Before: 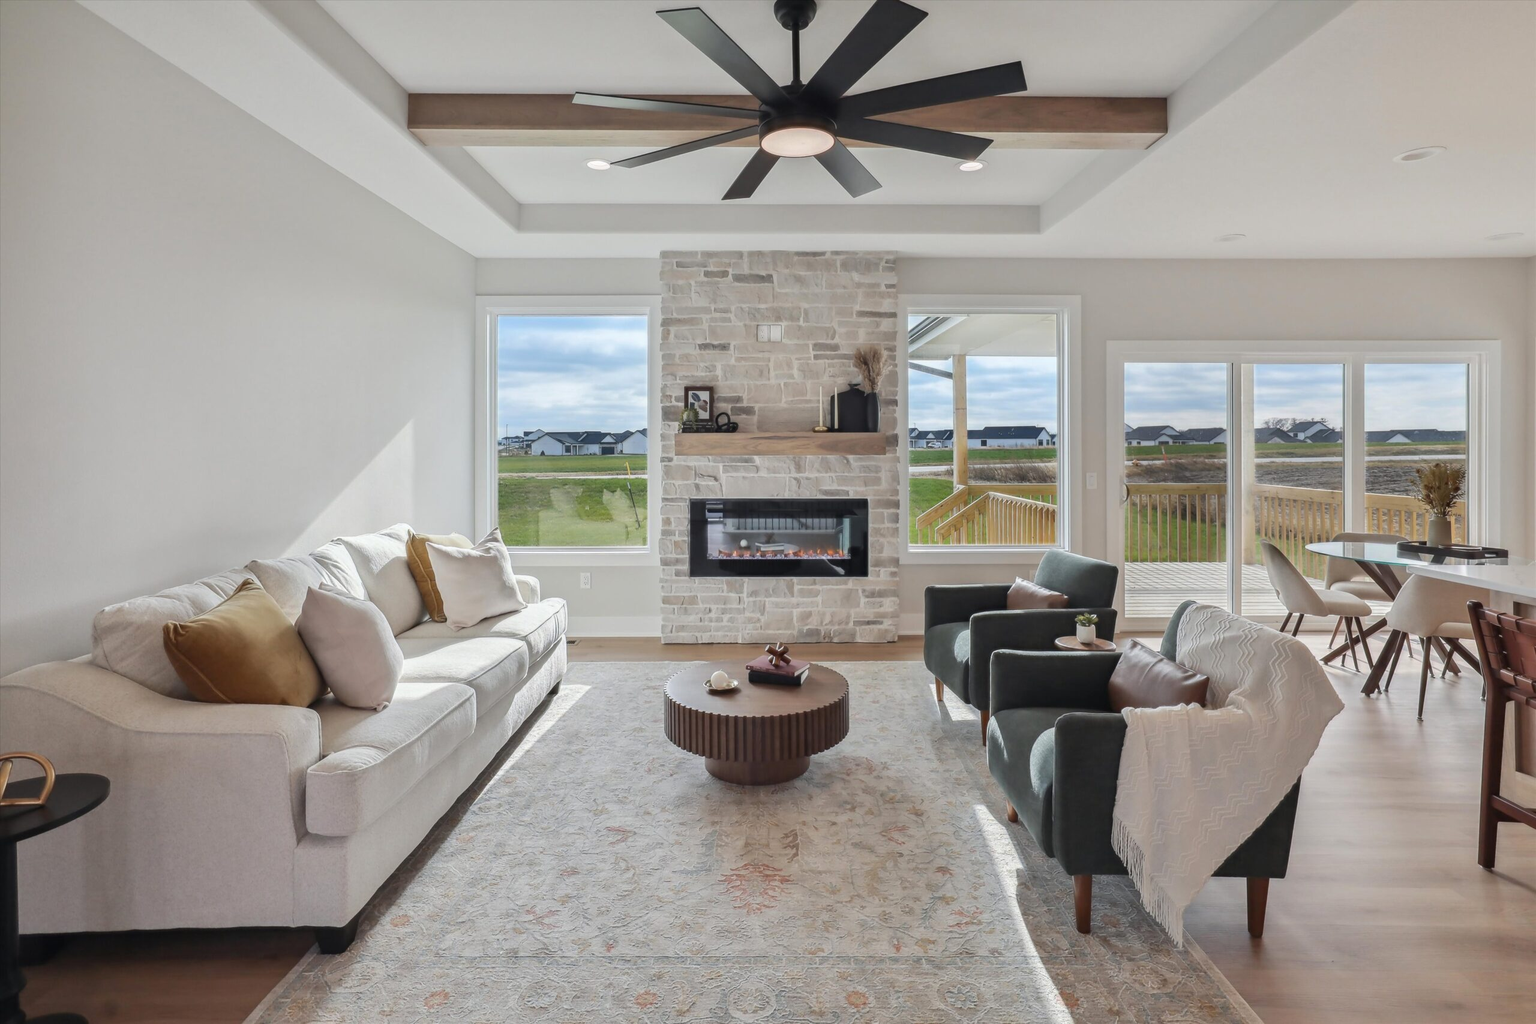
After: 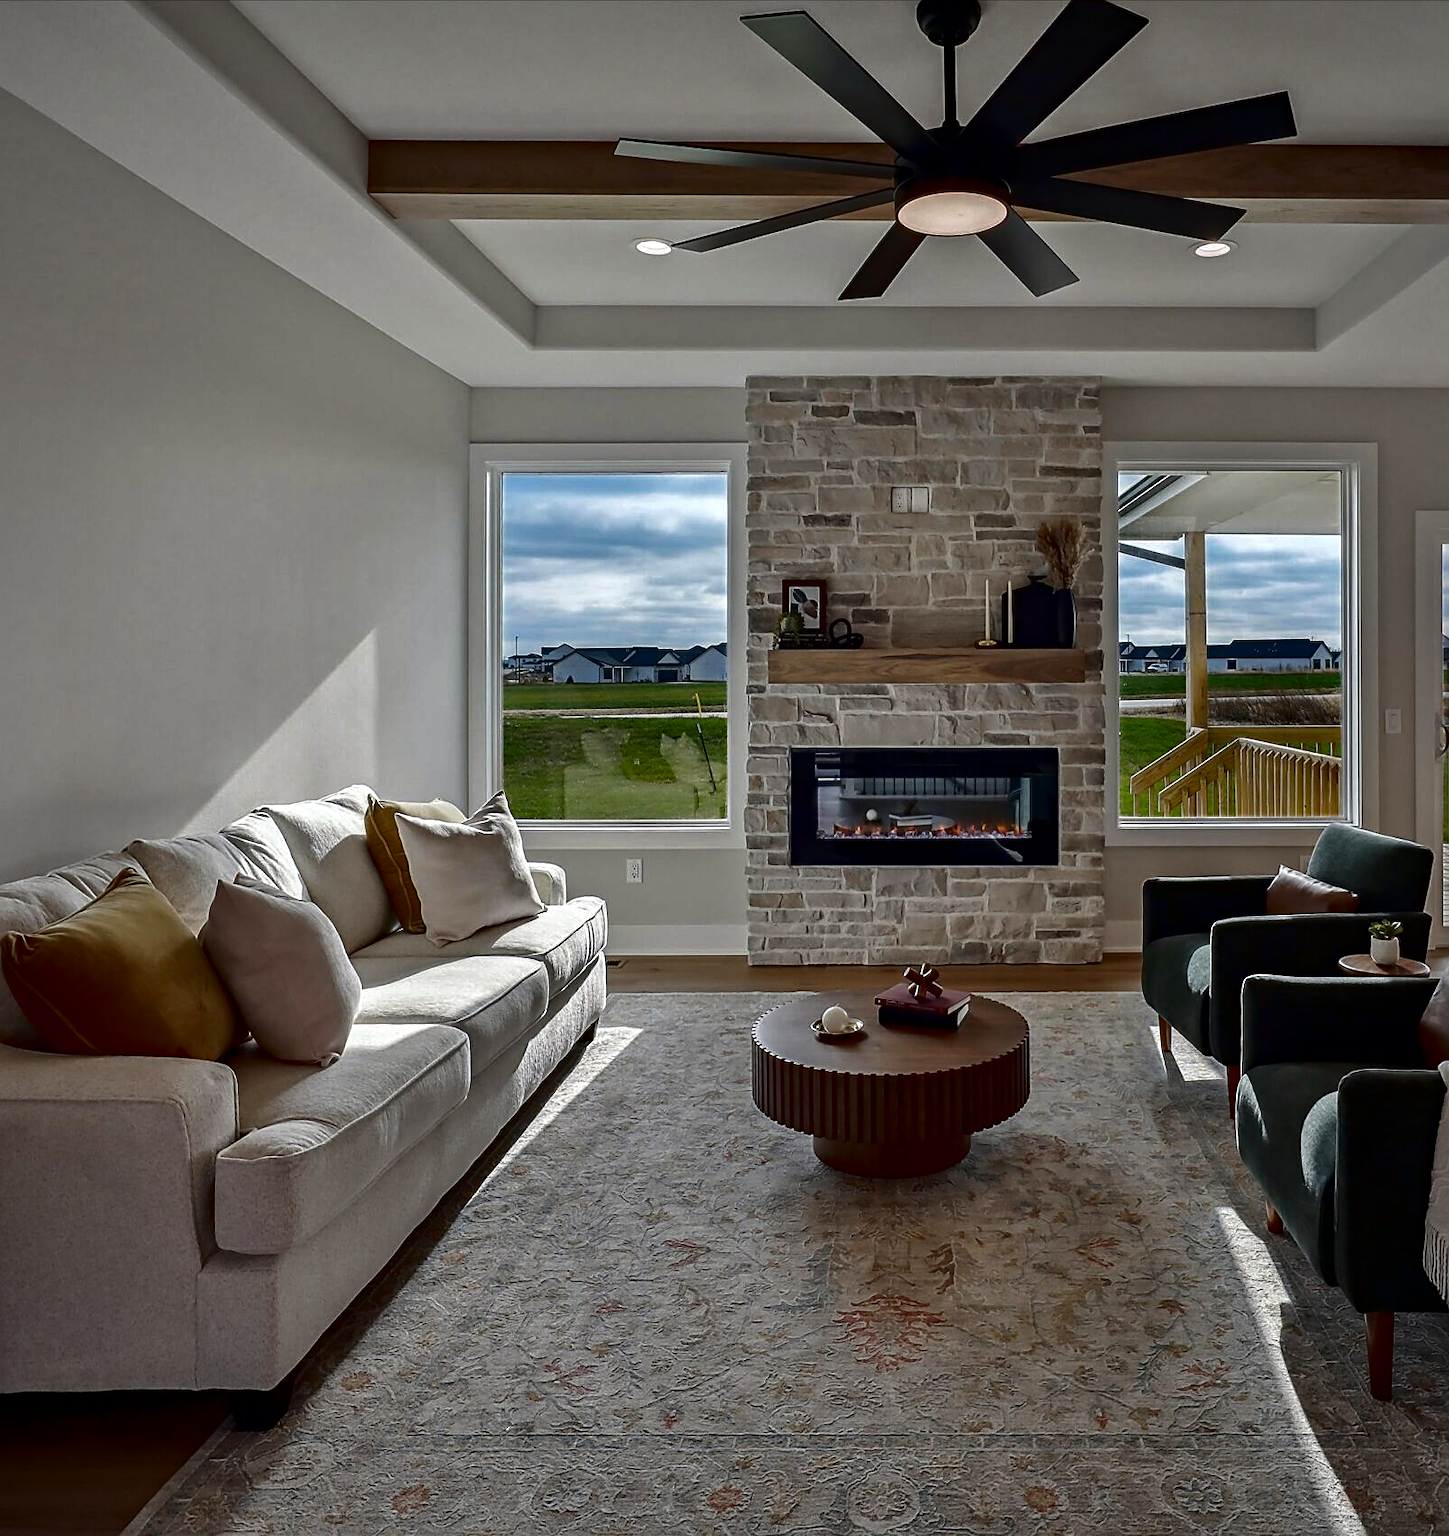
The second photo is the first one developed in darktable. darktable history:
shadows and highlights: shadows 36.29, highlights -27.02, soften with gaussian
sharpen: on, module defaults
crop: left 10.604%, right 26.447%
haze removal: strength 0.278, distance 0.257, compatibility mode true, adaptive false
contrast brightness saturation: brightness -0.512
vignetting: fall-off radius 60.95%, brightness -0.27
exposure: black level correction 0.005, exposure 0.003 EV, compensate highlight preservation false
